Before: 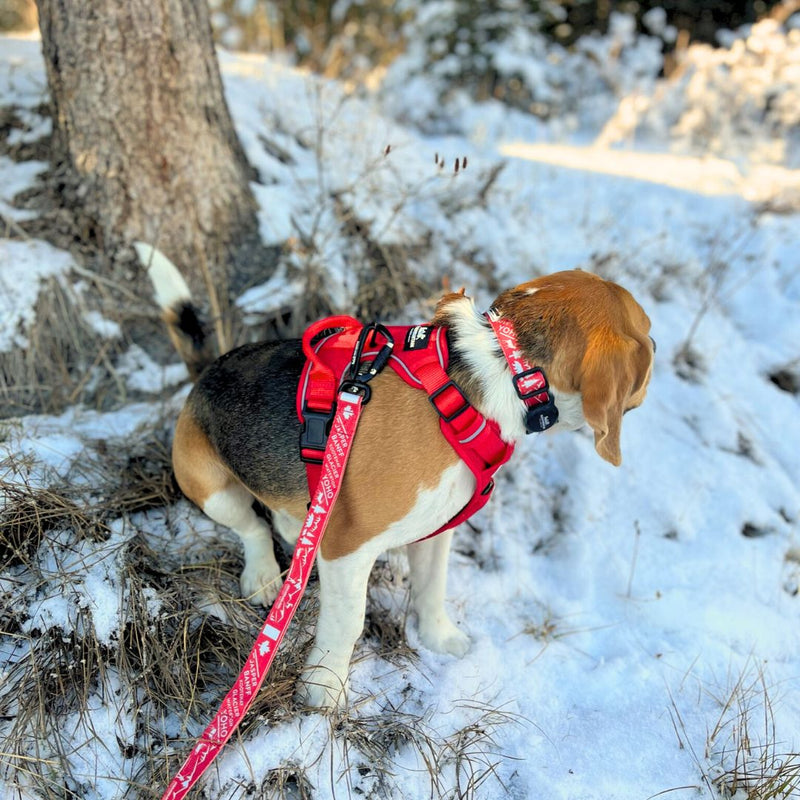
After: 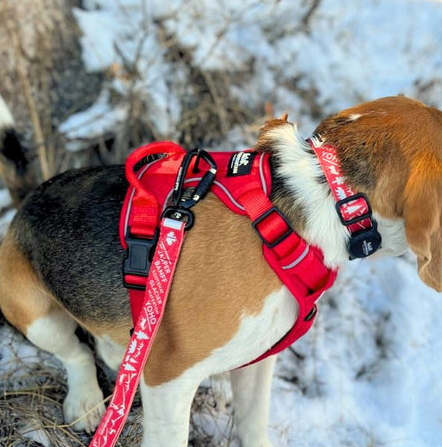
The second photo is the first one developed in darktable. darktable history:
crop and rotate: left 22.126%, top 21.784%, right 22.569%, bottom 22.289%
